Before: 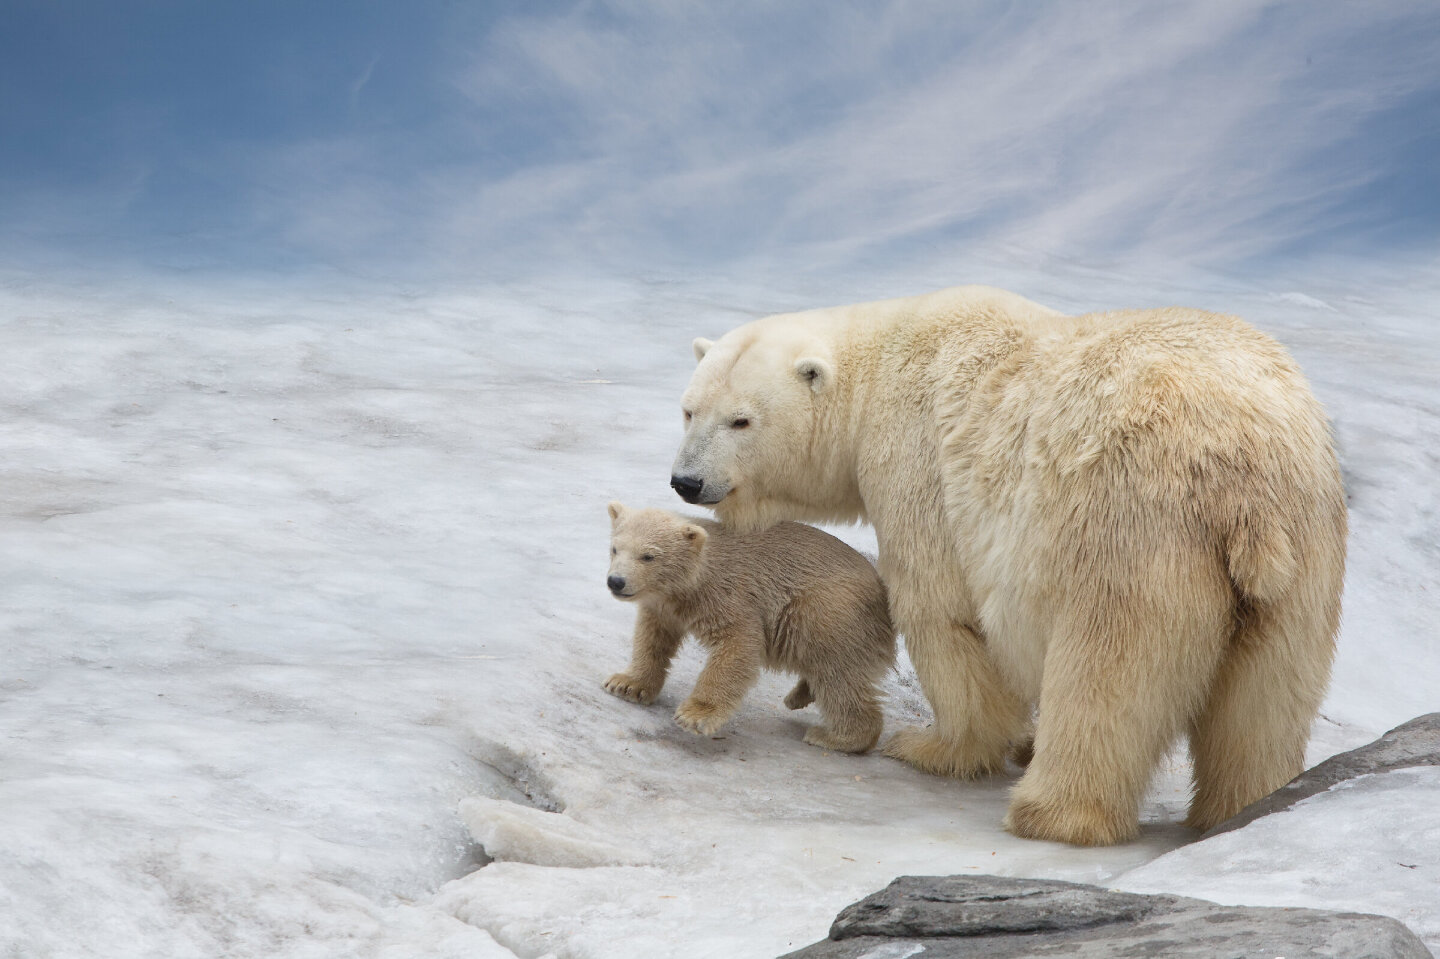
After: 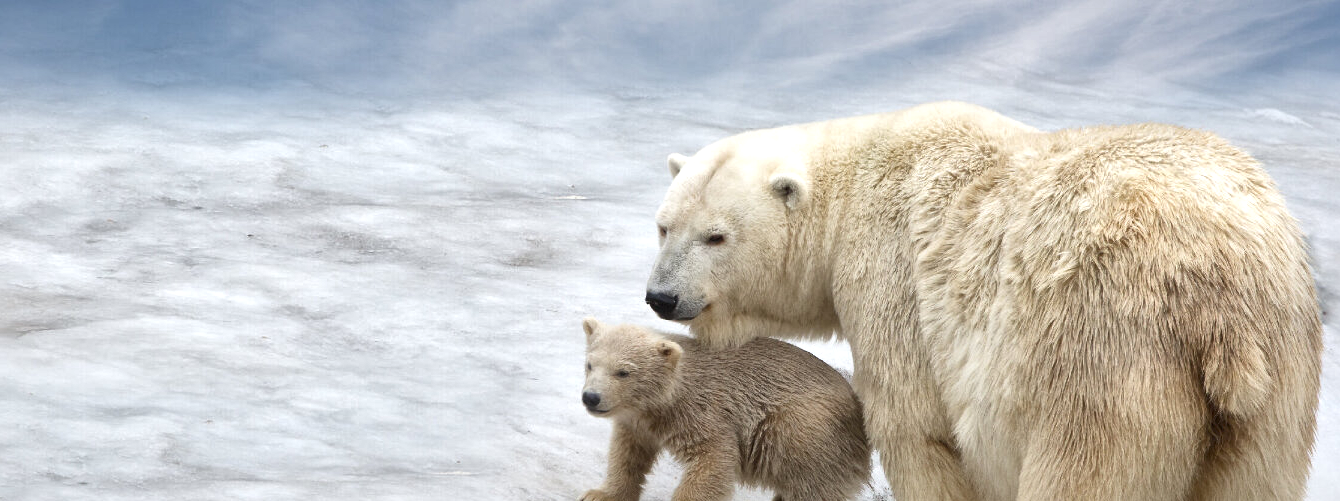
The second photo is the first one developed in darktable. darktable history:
exposure: compensate highlight preservation false
shadows and highlights: radius 44.78, white point adjustment 6.64, compress 79.65%, highlights color adjustment 78.42%, soften with gaussian
crop: left 1.744%, top 19.225%, right 5.069%, bottom 28.357%
local contrast: mode bilateral grid, contrast 20, coarseness 50, detail 171%, midtone range 0.2
